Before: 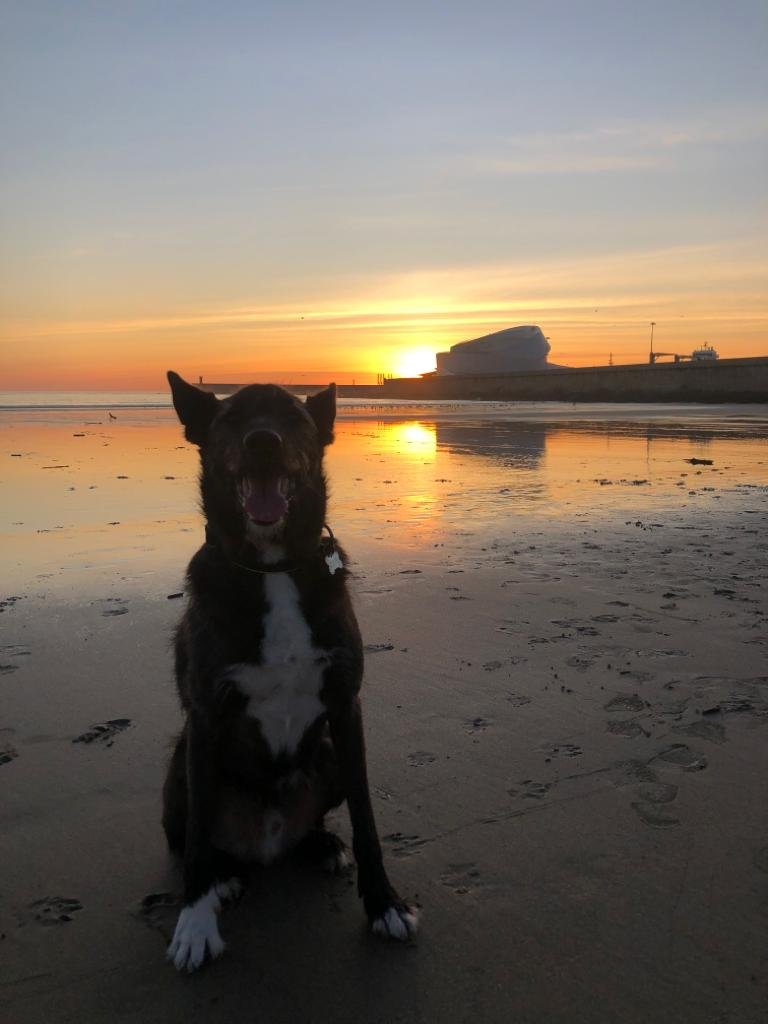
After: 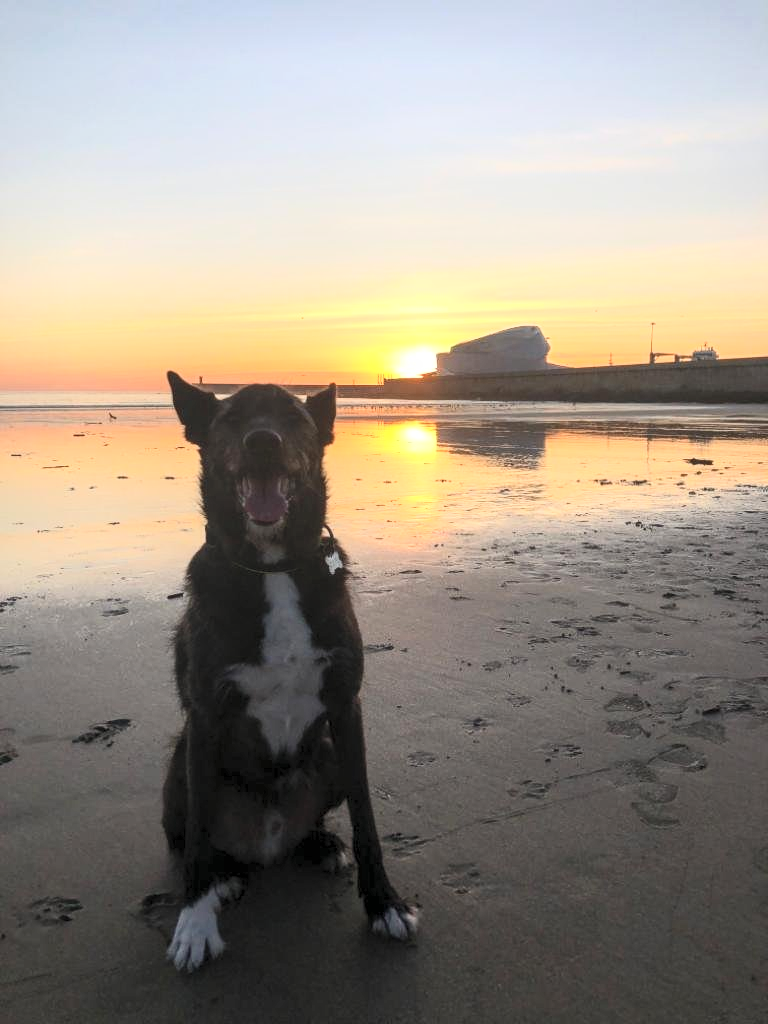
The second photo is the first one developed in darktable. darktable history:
contrast brightness saturation: contrast 0.386, brightness 0.54
local contrast: on, module defaults
